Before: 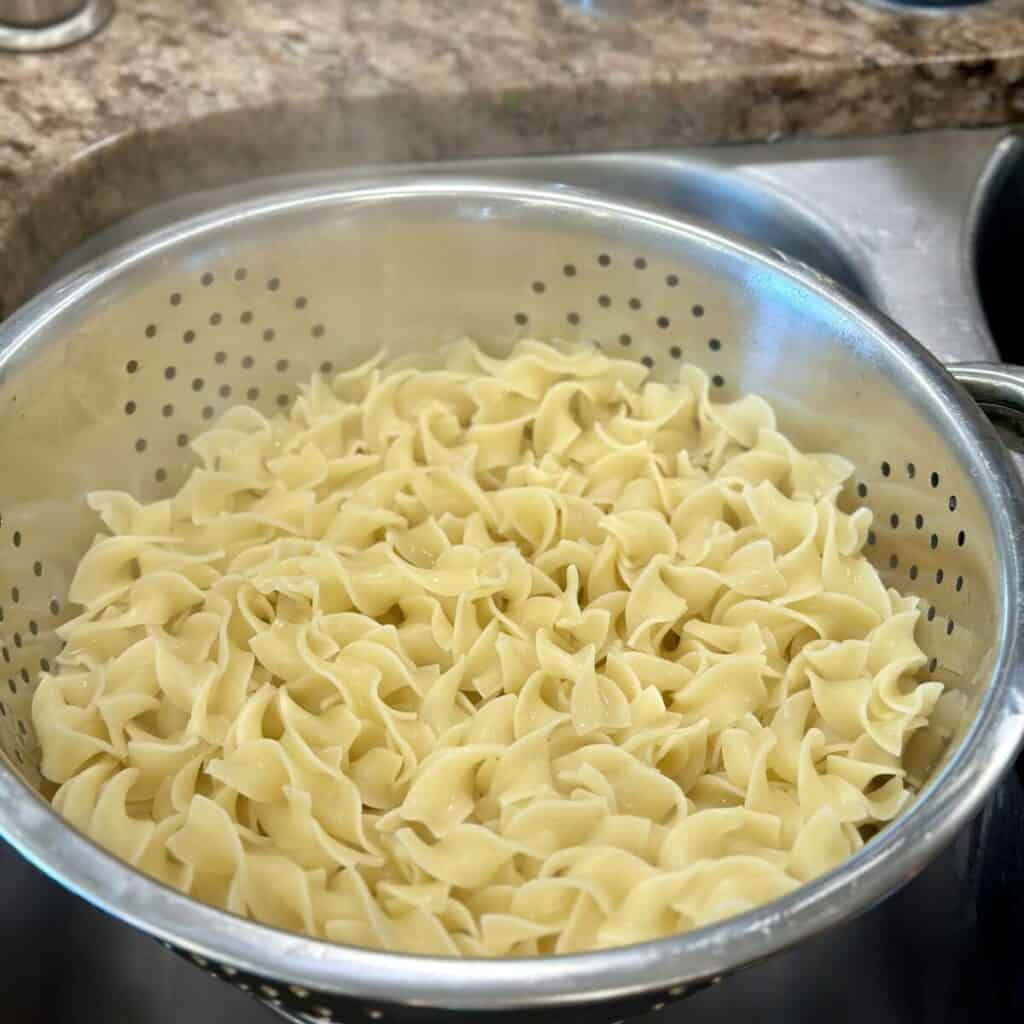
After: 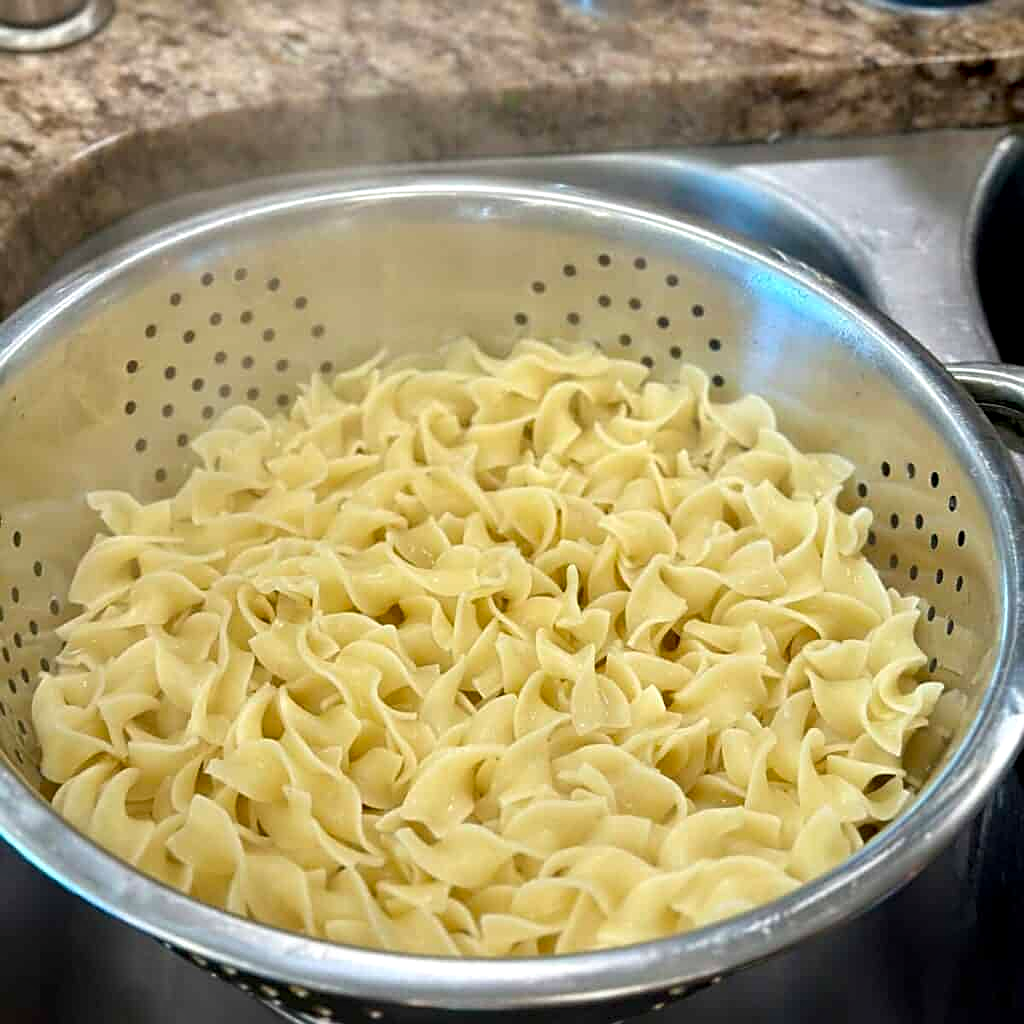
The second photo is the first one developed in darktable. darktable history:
sharpen: on, module defaults
contrast equalizer: octaves 7, y [[0.528 ×6], [0.514 ×6], [0.362 ×6], [0 ×6], [0 ×6]]
